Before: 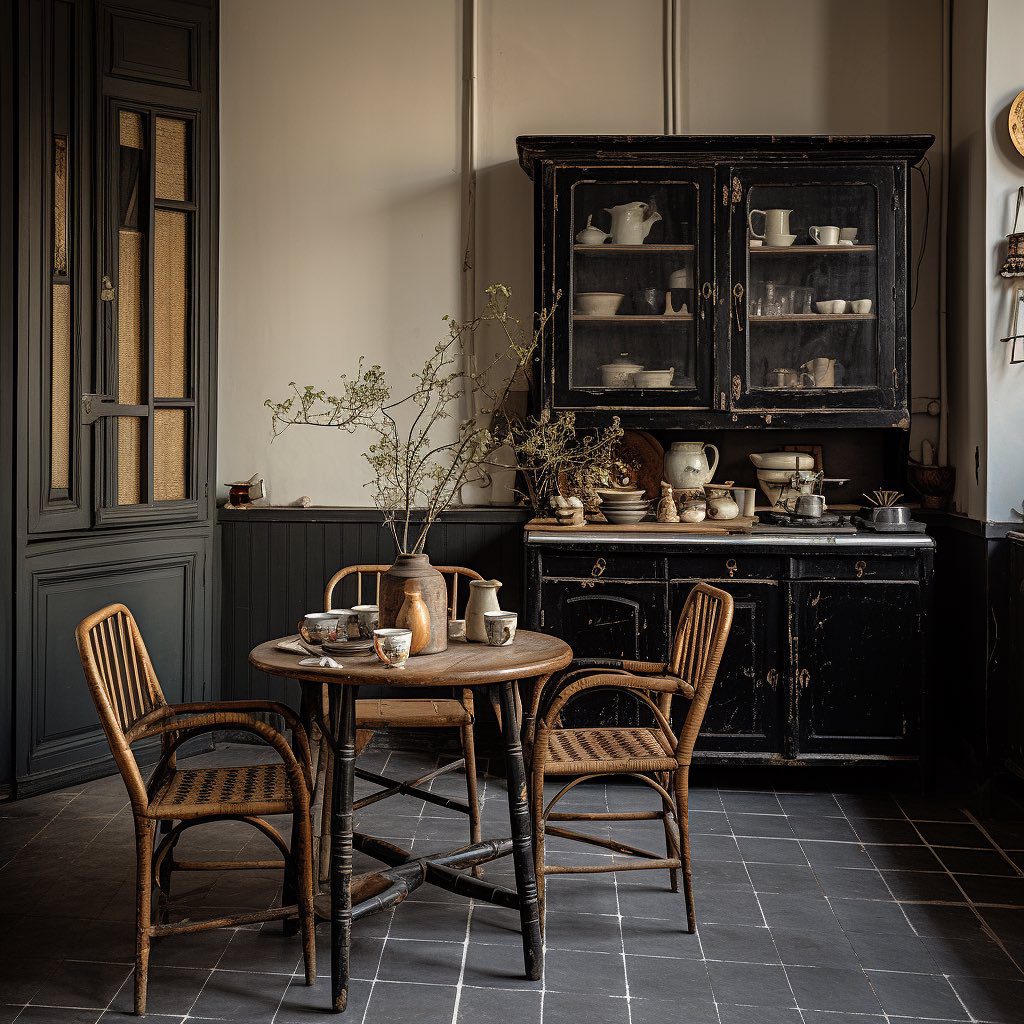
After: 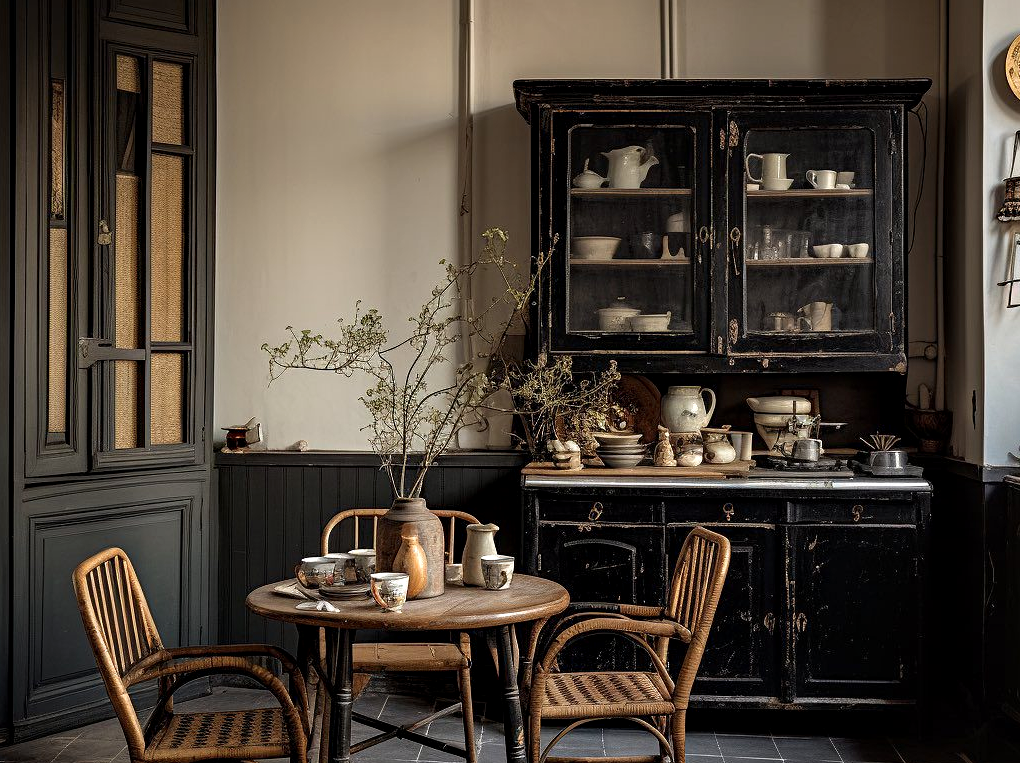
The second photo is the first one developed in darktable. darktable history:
crop: left 0.367%, top 5.551%, bottom 19.865%
contrast equalizer: y [[0.6 ×6], [0.55 ×6], [0 ×6], [0 ×6], [0 ×6]], mix 0.289
